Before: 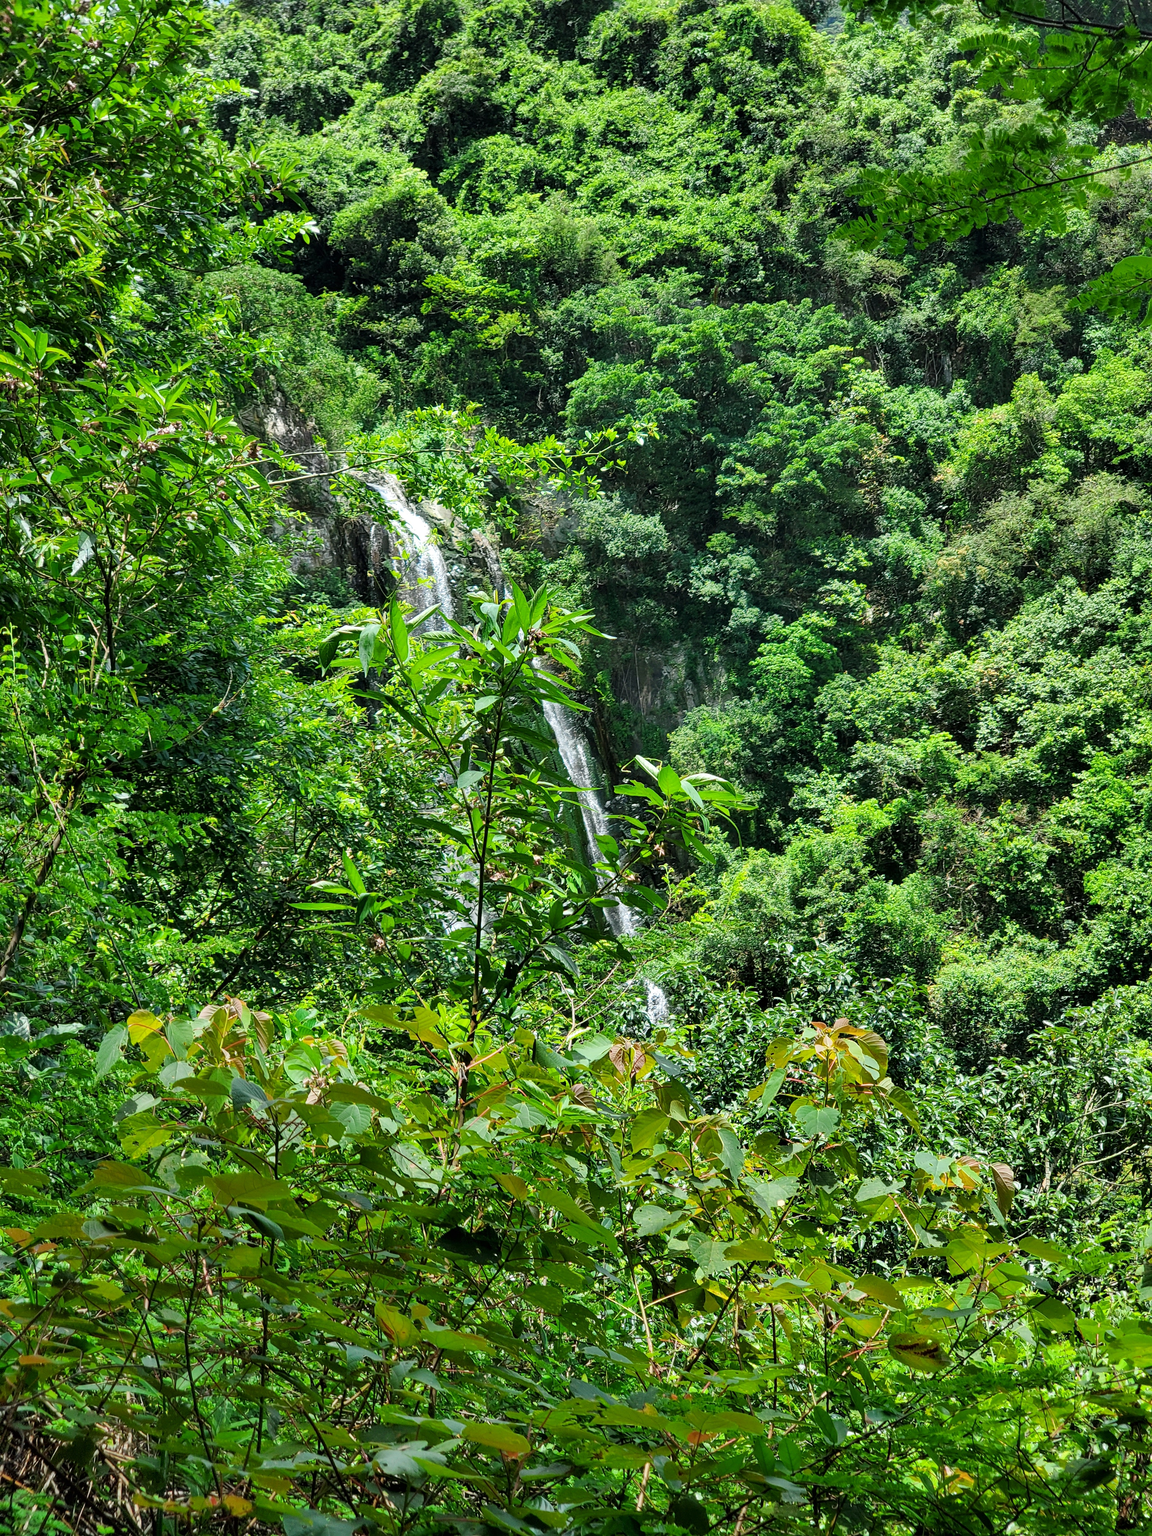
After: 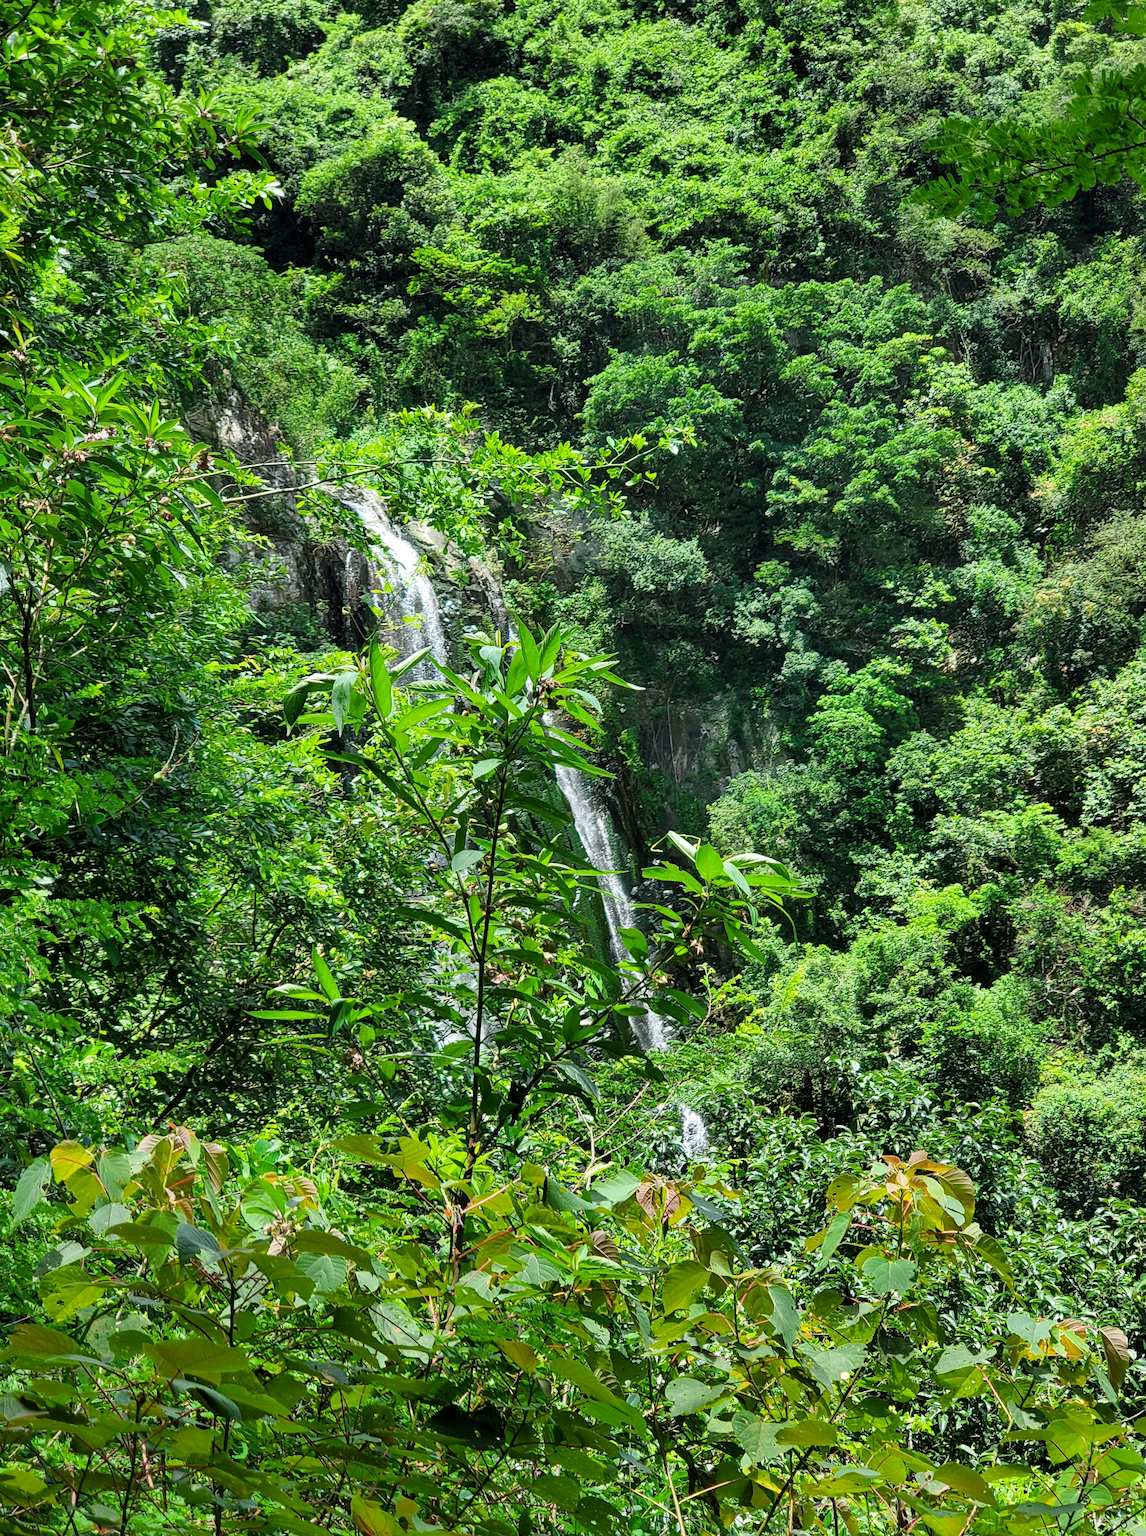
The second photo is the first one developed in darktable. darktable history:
crop and rotate: left 7.532%, top 4.669%, right 10.597%, bottom 13.044%
